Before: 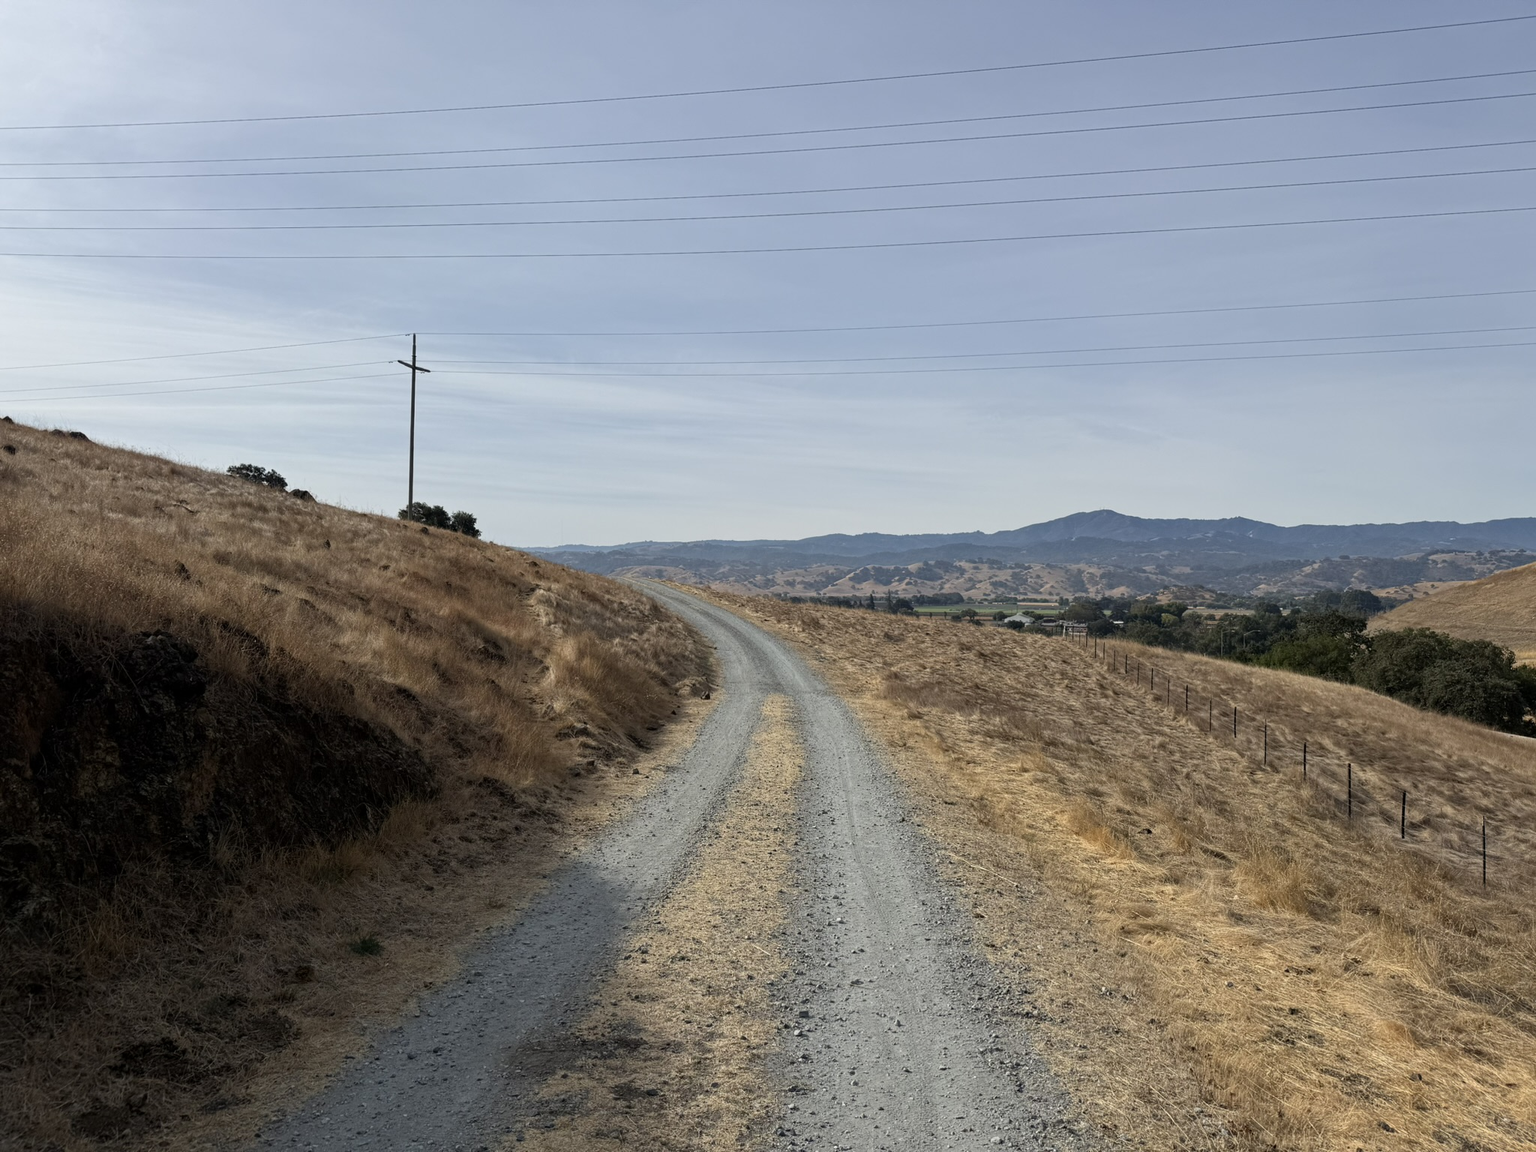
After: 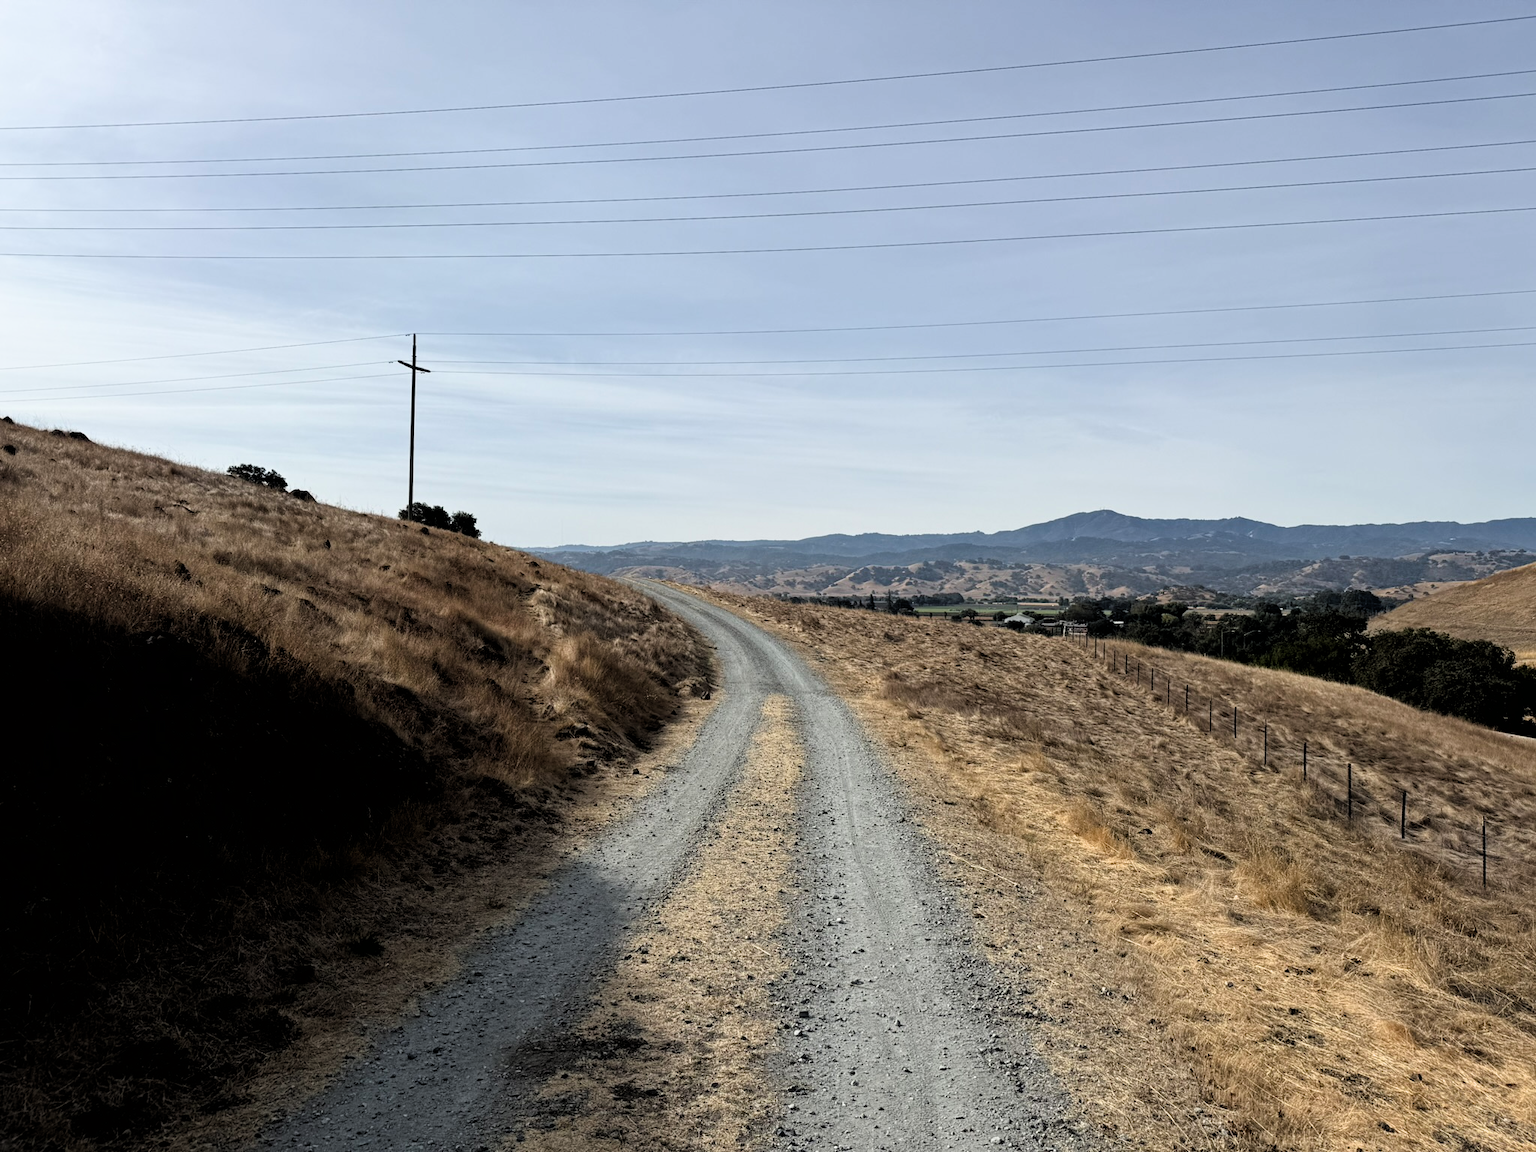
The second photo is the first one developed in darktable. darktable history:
filmic rgb: black relative exposure -3.67 EV, white relative exposure 2.44 EV, hardness 3.29, contrast in shadows safe
